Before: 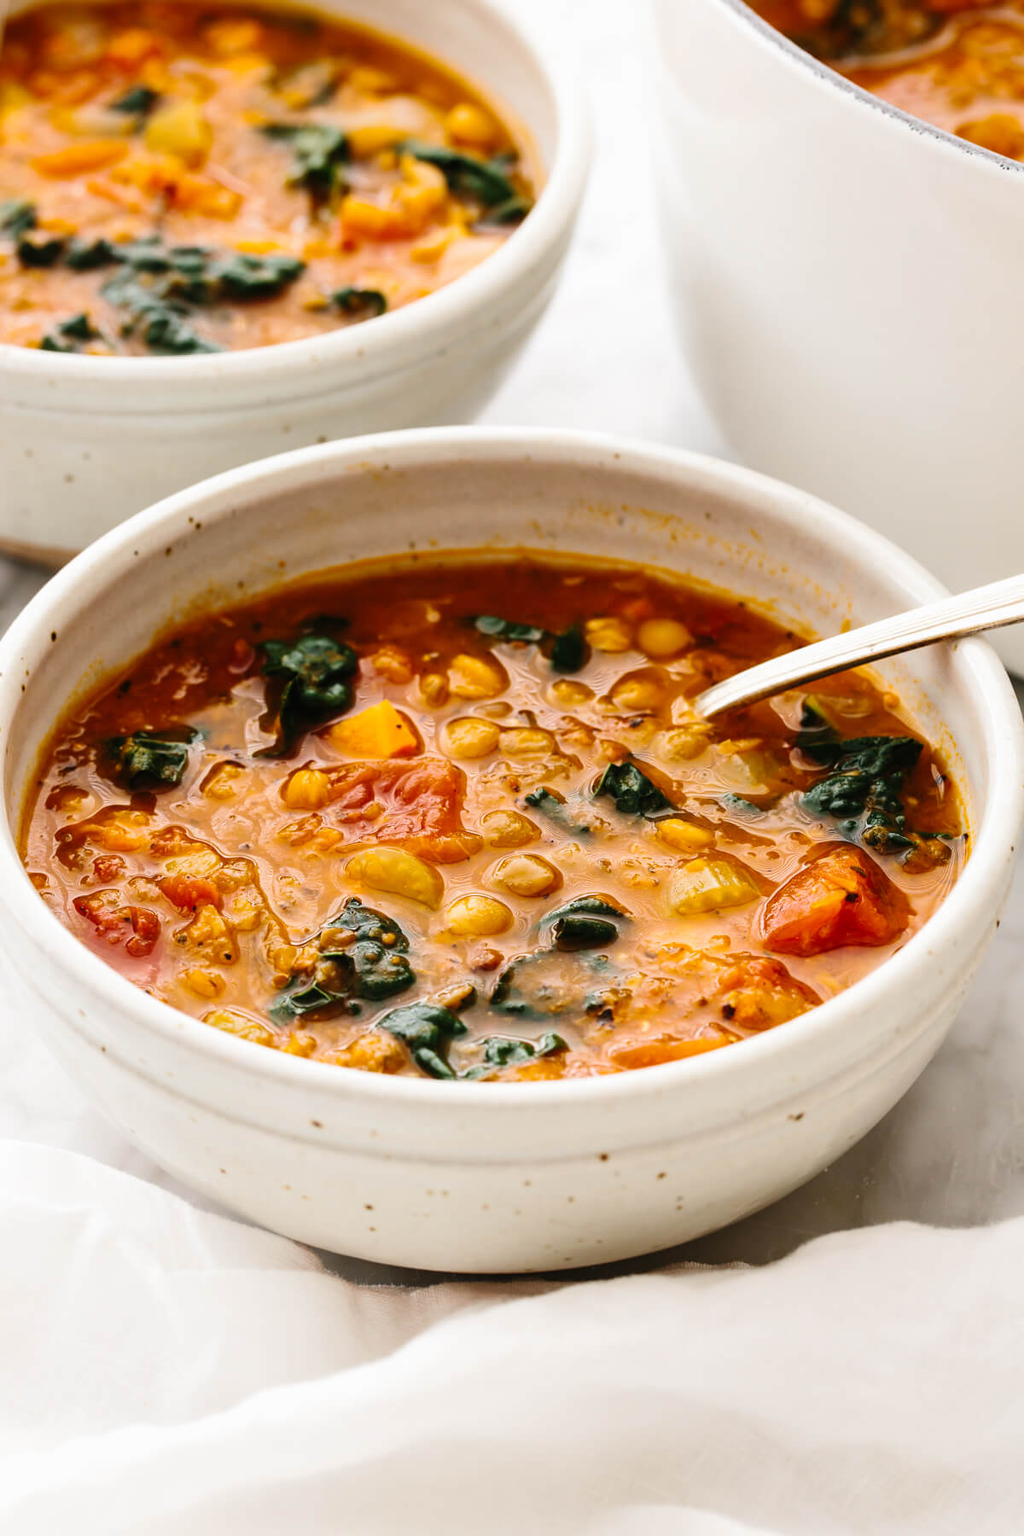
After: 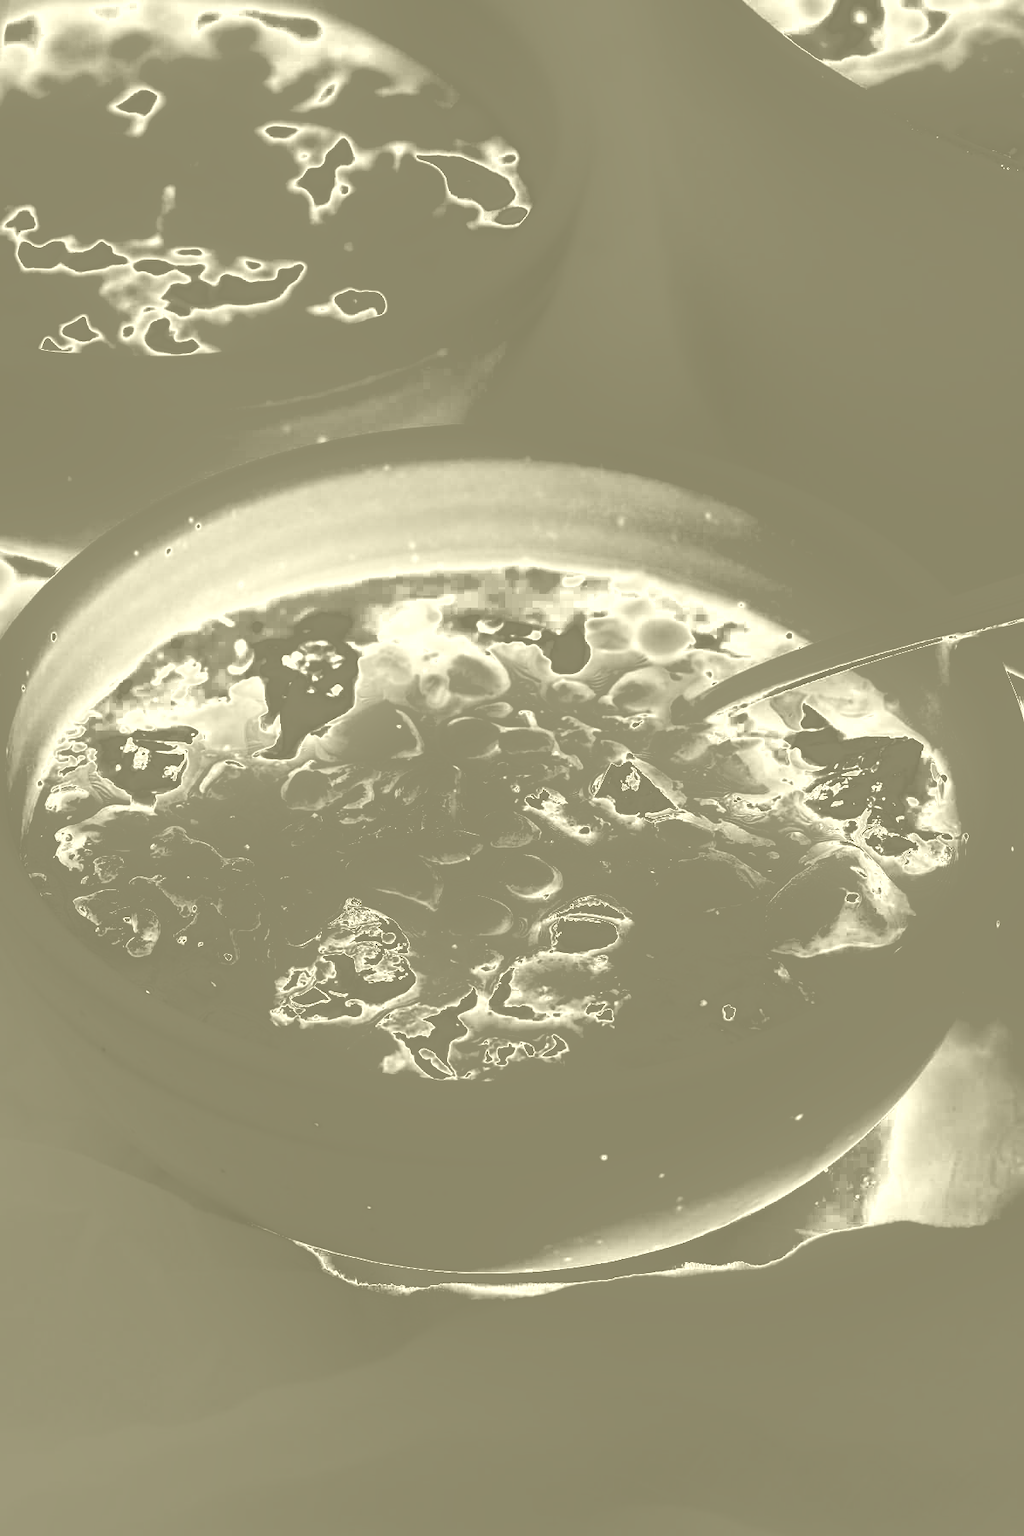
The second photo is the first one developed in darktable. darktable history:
shadows and highlights: shadows 75, highlights -60.85, soften with gaussian
contrast brightness saturation: contrast 0.11, saturation -0.17
colorize: hue 43.2°, saturation 40%, version 1
white balance: red 4.26, blue 1.802
